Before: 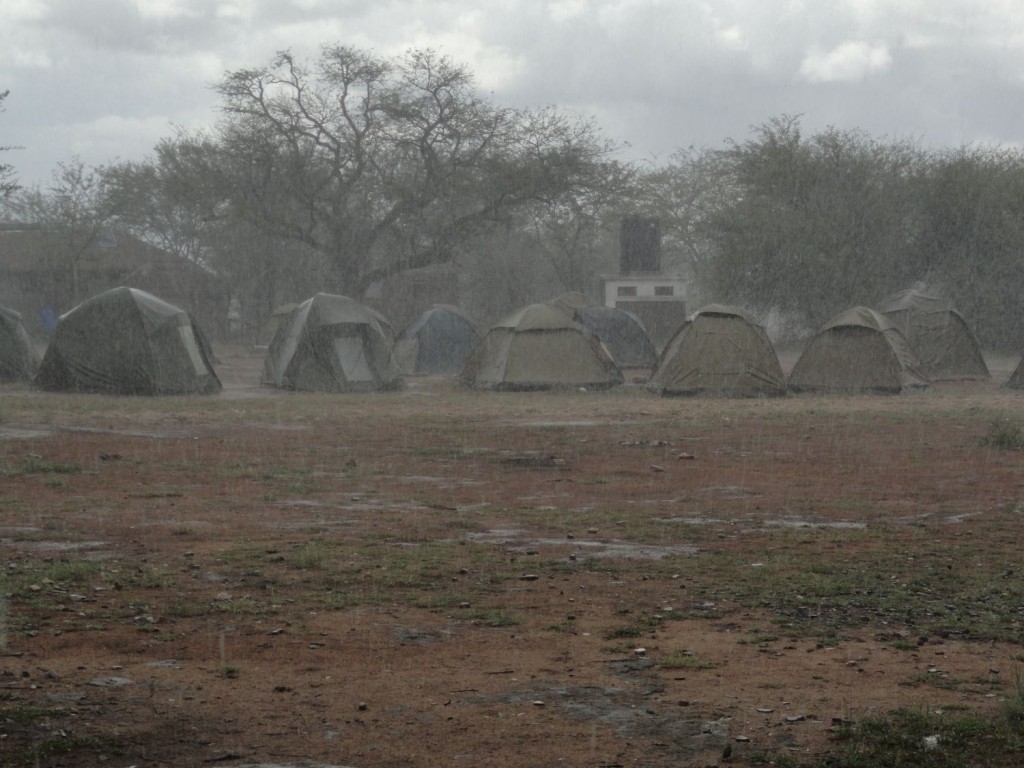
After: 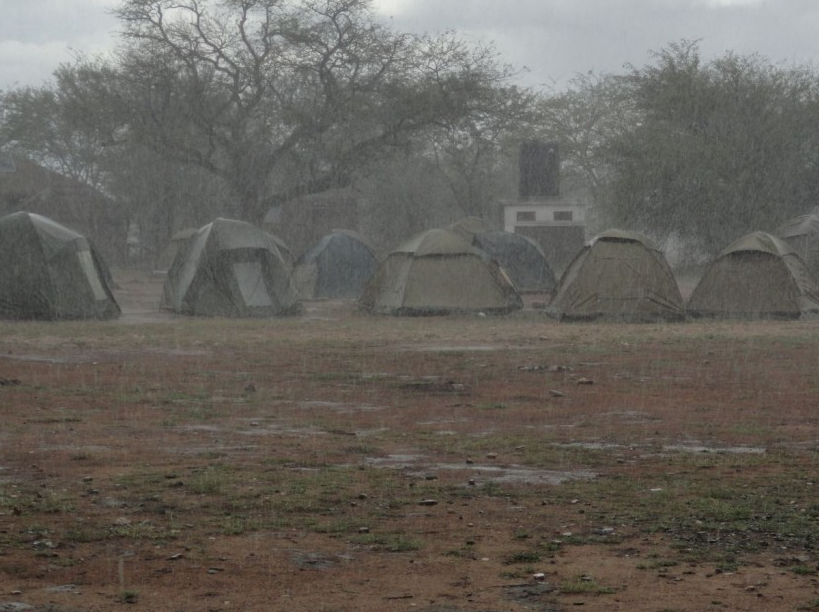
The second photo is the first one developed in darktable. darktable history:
crop and rotate: left 9.945%, top 9.811%, right 10.014%, bottom 10.415%
